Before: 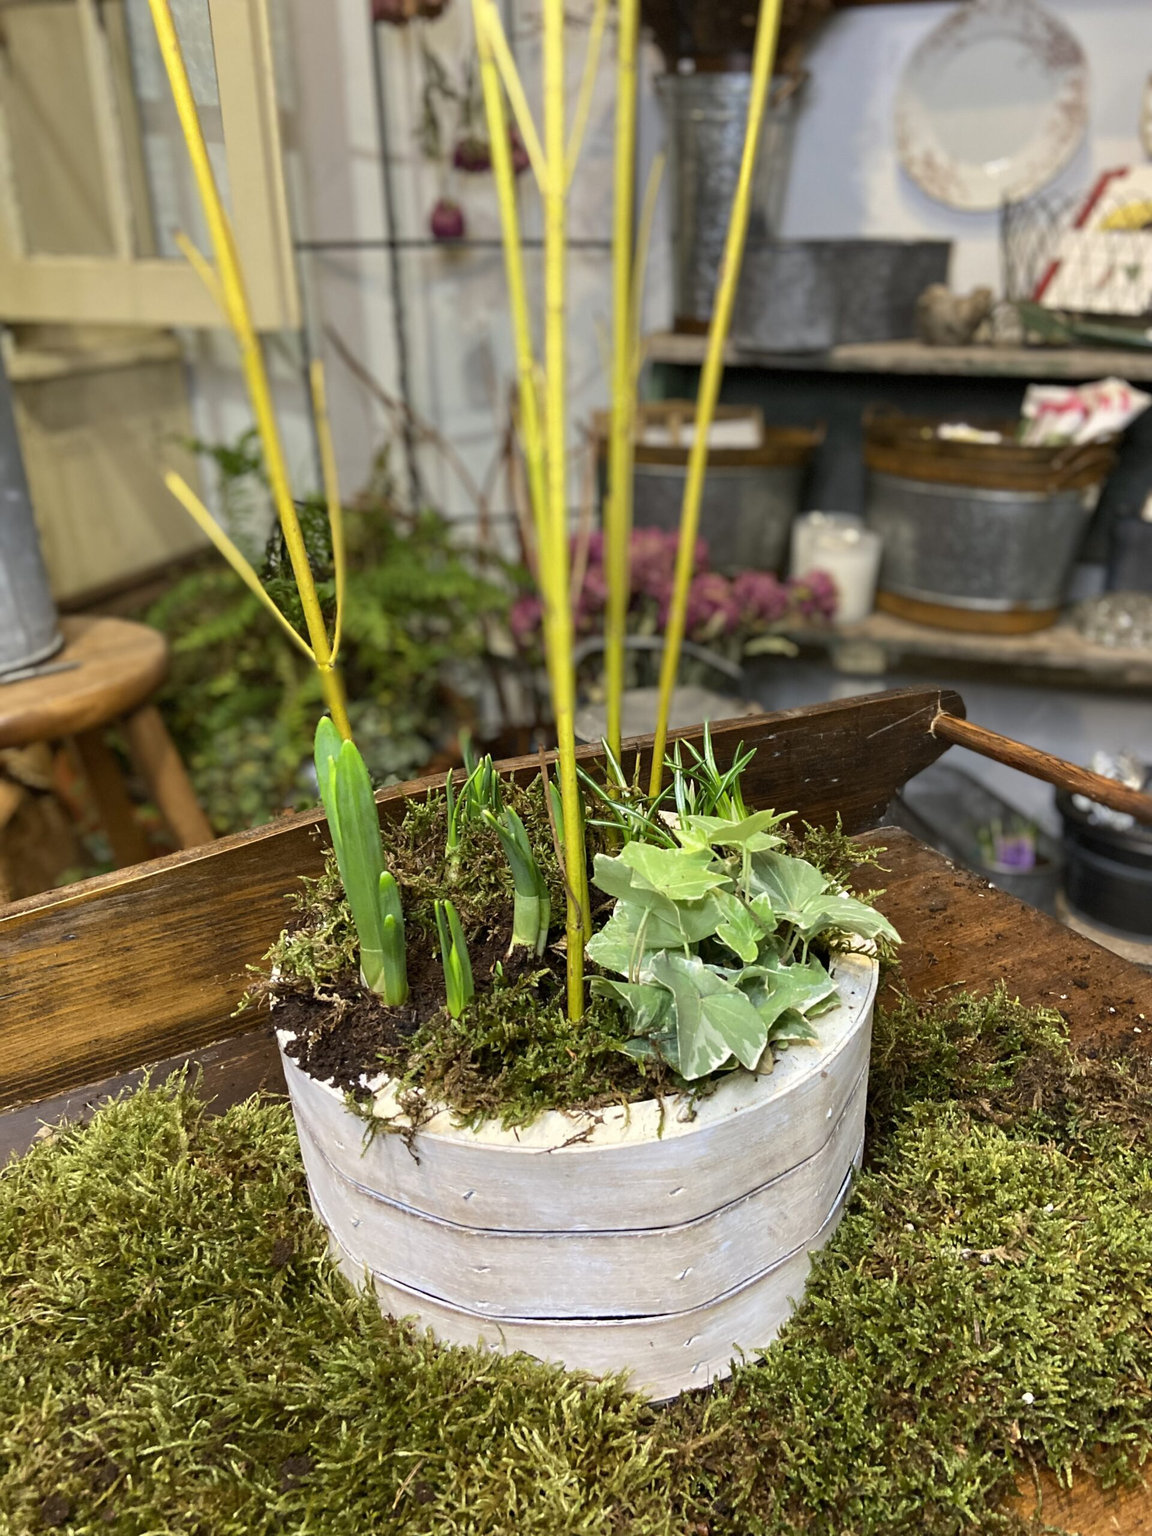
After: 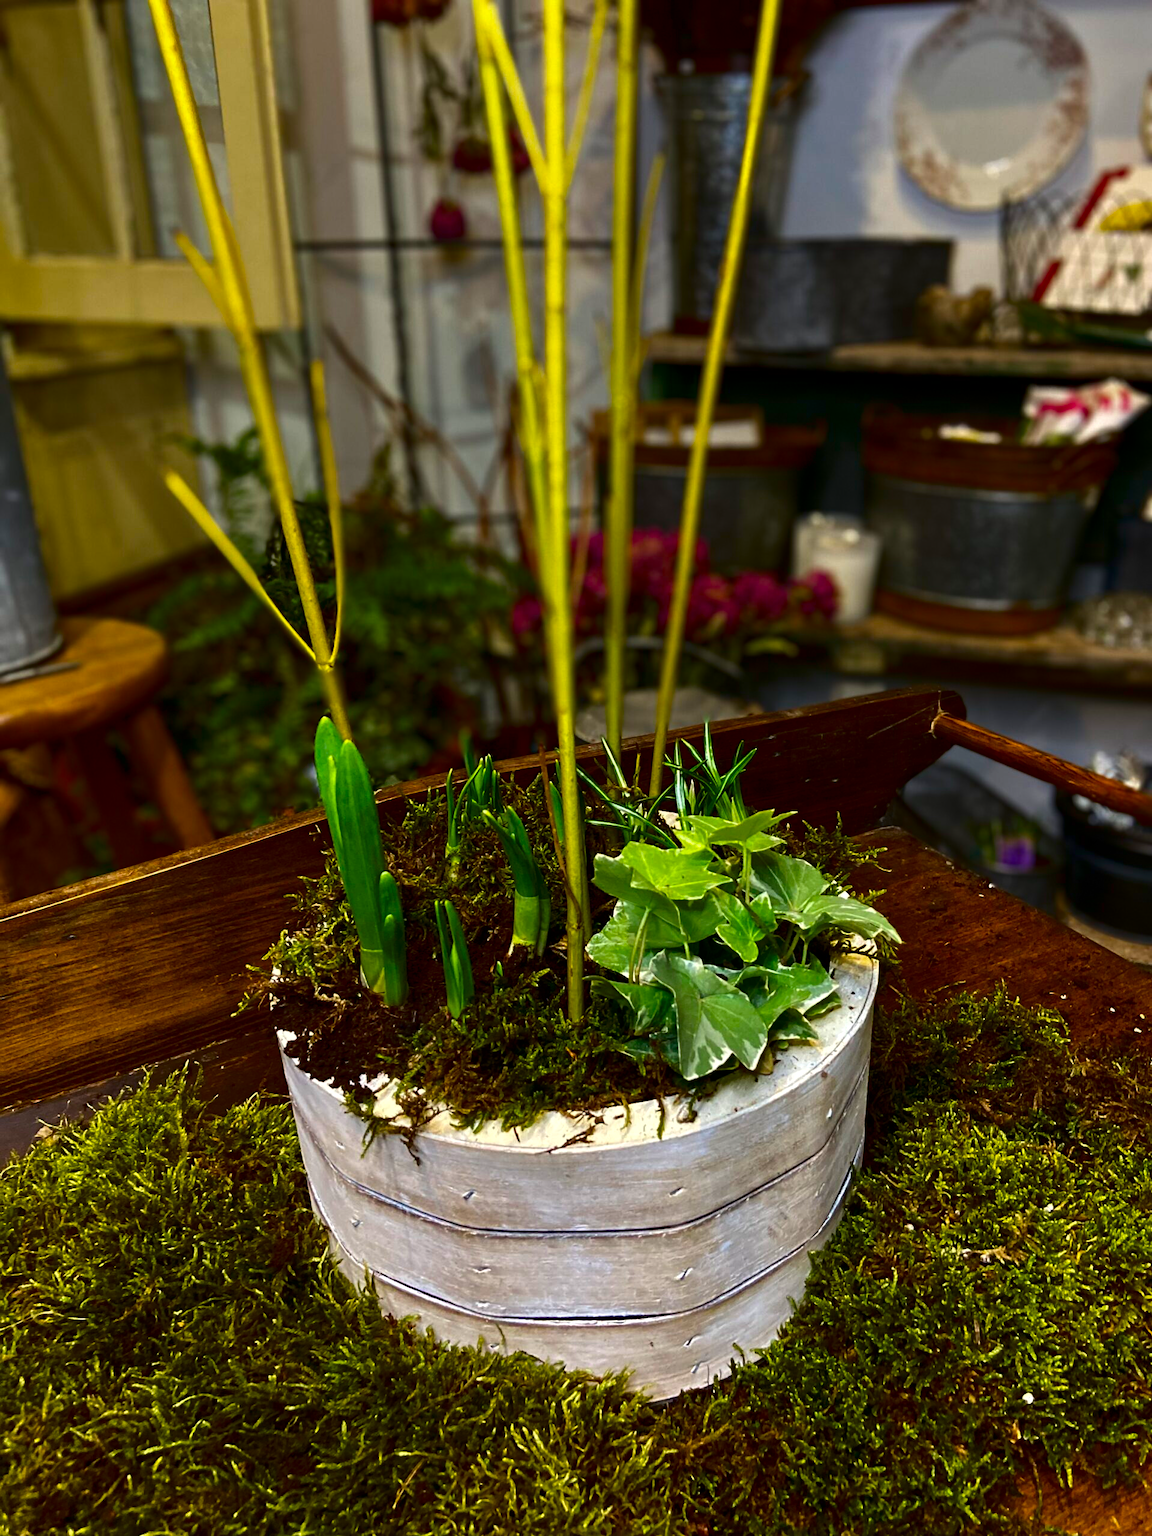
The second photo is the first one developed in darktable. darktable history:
exposure: exposure 0.081 EV, compensate highlight preservation false
contrast brightness saturation: brightness -0.52
color balance rgb: linear chroma grading › global chroma 15%, perceptual saturation grading › global saturation 30%
